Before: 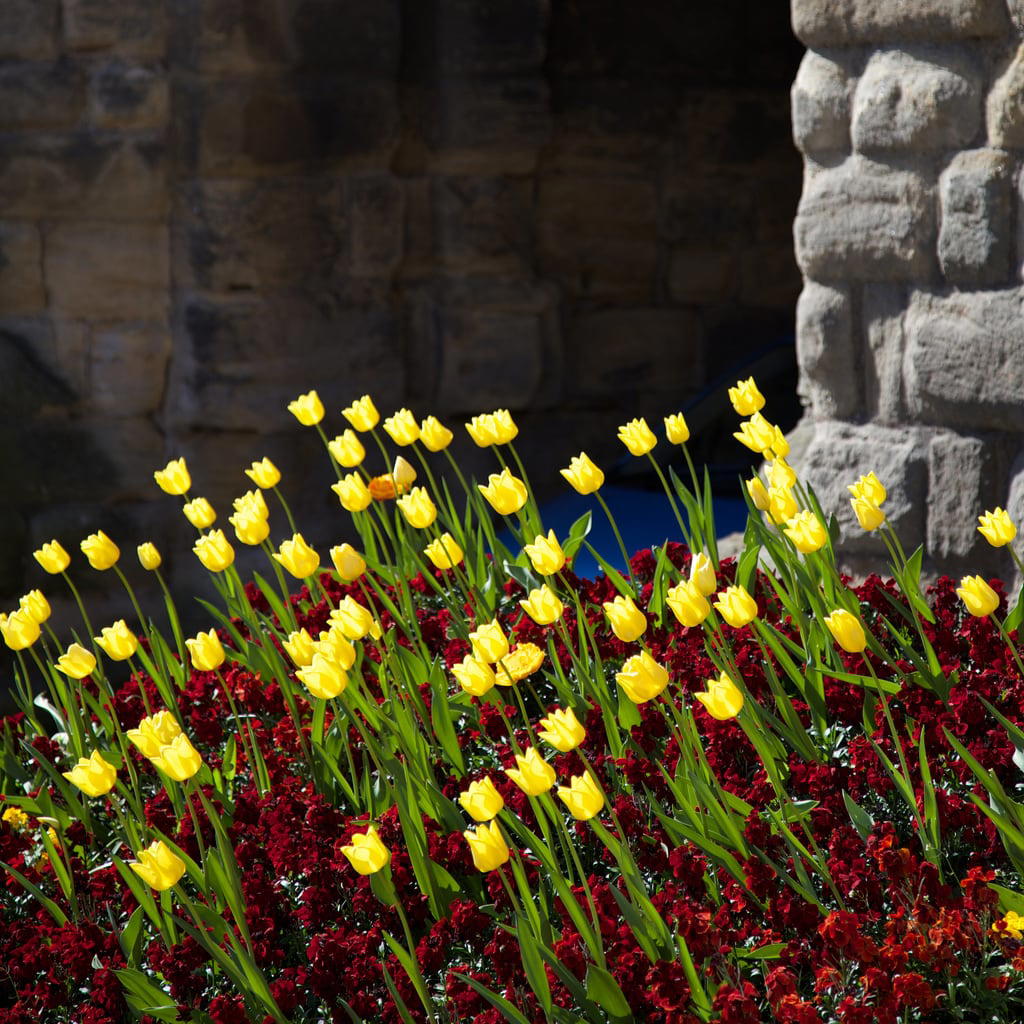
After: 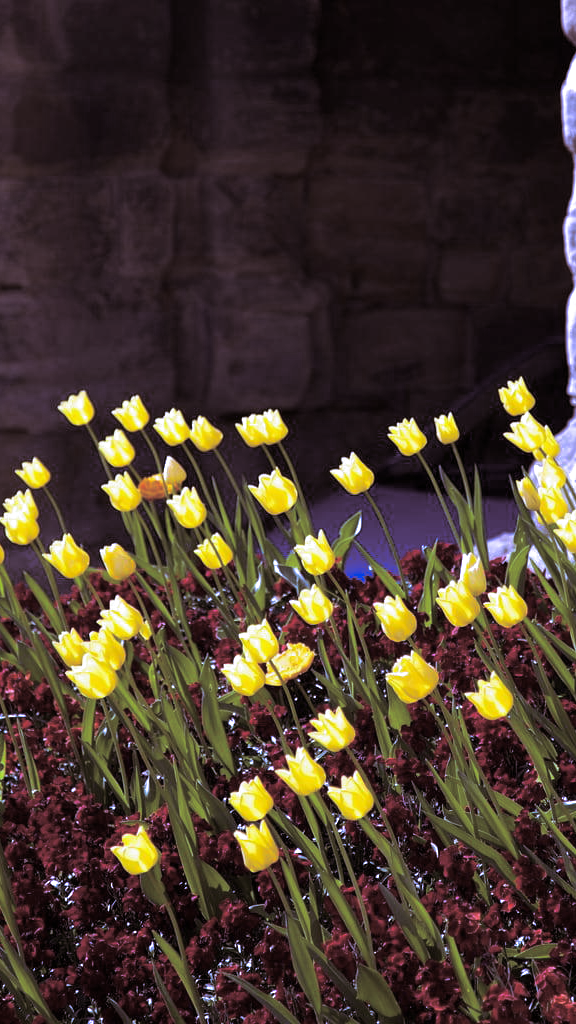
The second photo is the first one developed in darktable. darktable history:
crop and rotate: left 22.516%, right 21.234%
white balance: red 0.98, blue 1.61
split-toning: shadows › saturation 0.24, highlights › hue 54°, highlights › saturation 0.24
